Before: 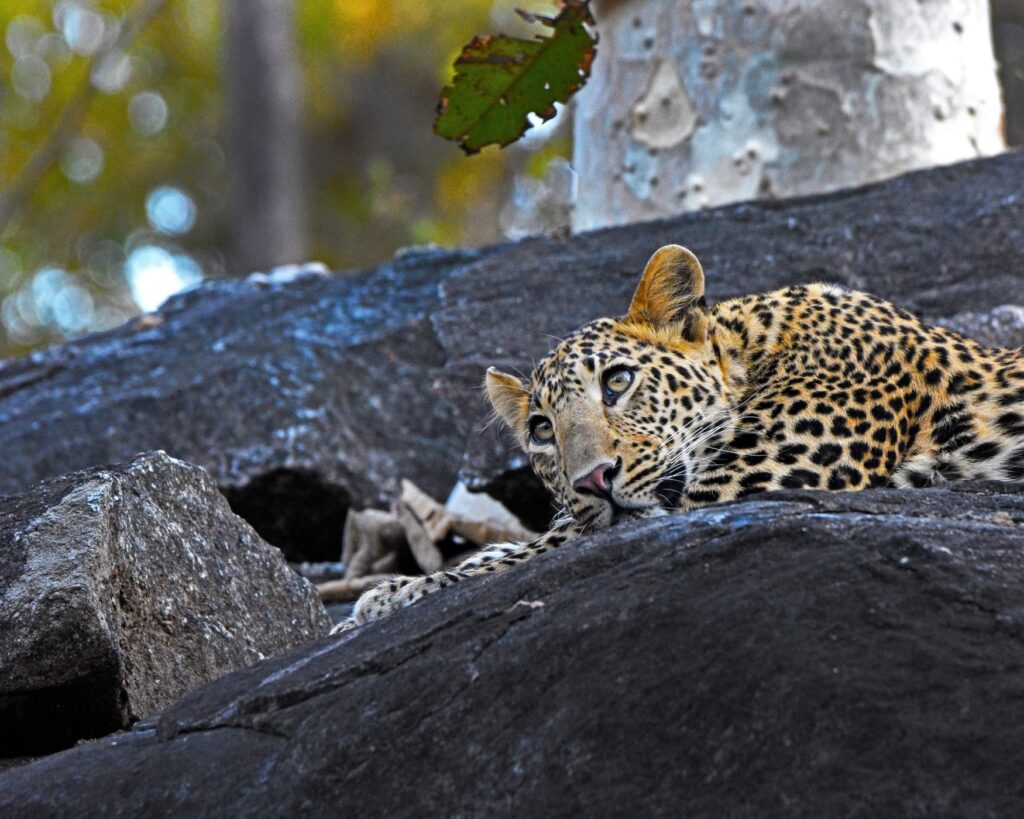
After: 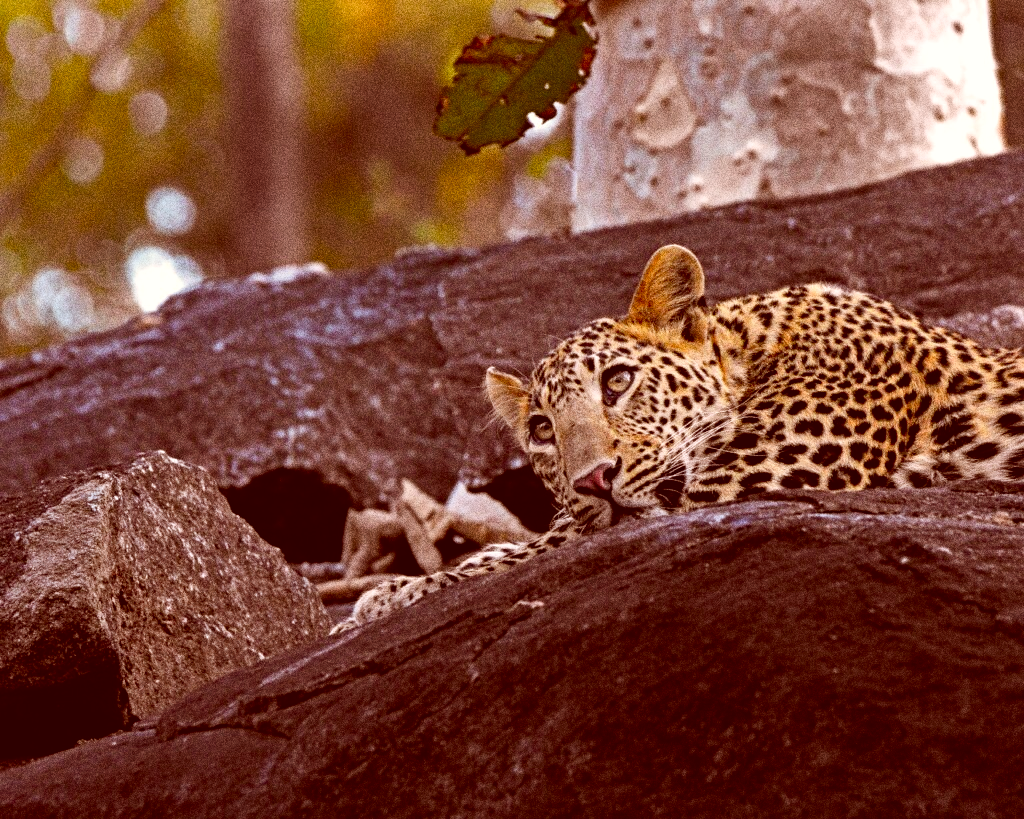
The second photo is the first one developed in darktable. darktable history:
color correction: highlights a* 9.03, highlights b* 8.71, shadows a* 40, shadows b* 40, saturation 0.8
exposure: black level correction 0.007, exposure 0.093 EV, compensate highlight preservation false
grain: coarseness 10.62 ISO, strength 55.56%
